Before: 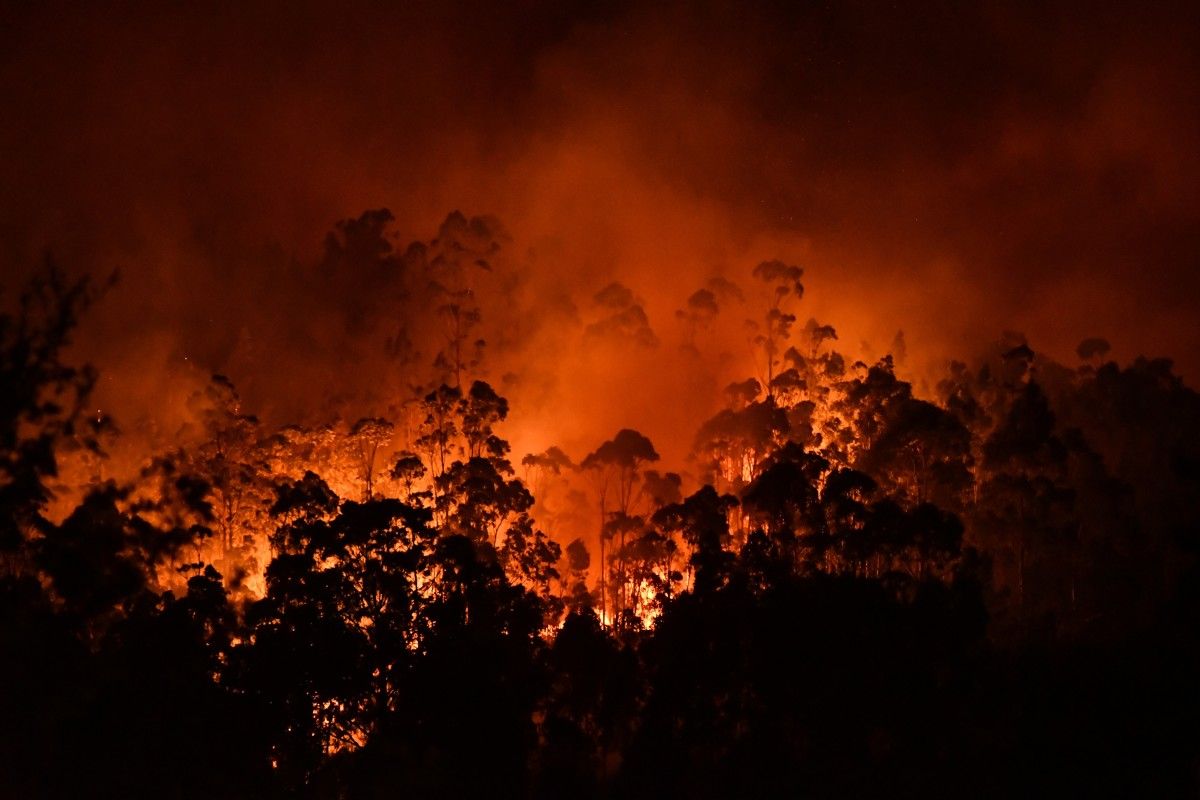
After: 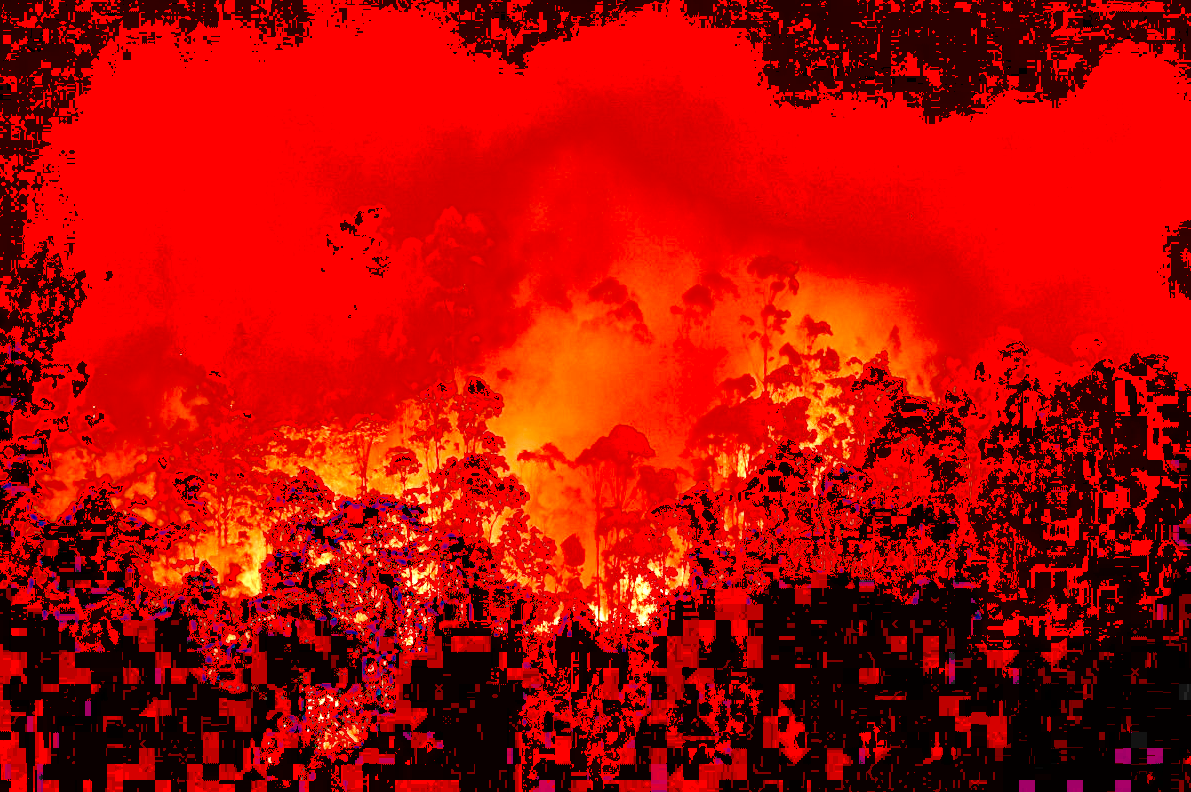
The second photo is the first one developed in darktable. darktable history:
contrast brightness saturation: contrast 0.243, brightness -0.239, saturation 0.137
tone curve: curves: ch0 [(0, 0) (0.003, 0.346) (0.011, 0.346) (0.025, 0.346) (0.044, 0.35) (0.069, 0.354) (0.1, 0.361) (0.136, 0.368) (0.177, 0.381) (0.224, 0.395) (0.277, 0.421) (0.335, 0.458) (0.399, 0.502) (0.468, 0.556) (0.543, 0.617) (0.623, 0.685) (0.709, 0.748) (0.801, 0.814) (0.898, 0.865) (1, 1)]
tone equalizer: on, module defaults
exposure: black level correction 0, exposure 1.386 EV, compensate highlight preservation false
crop: left 0.43%, top 0.516%, right 0.242%, bottom 0.428%
